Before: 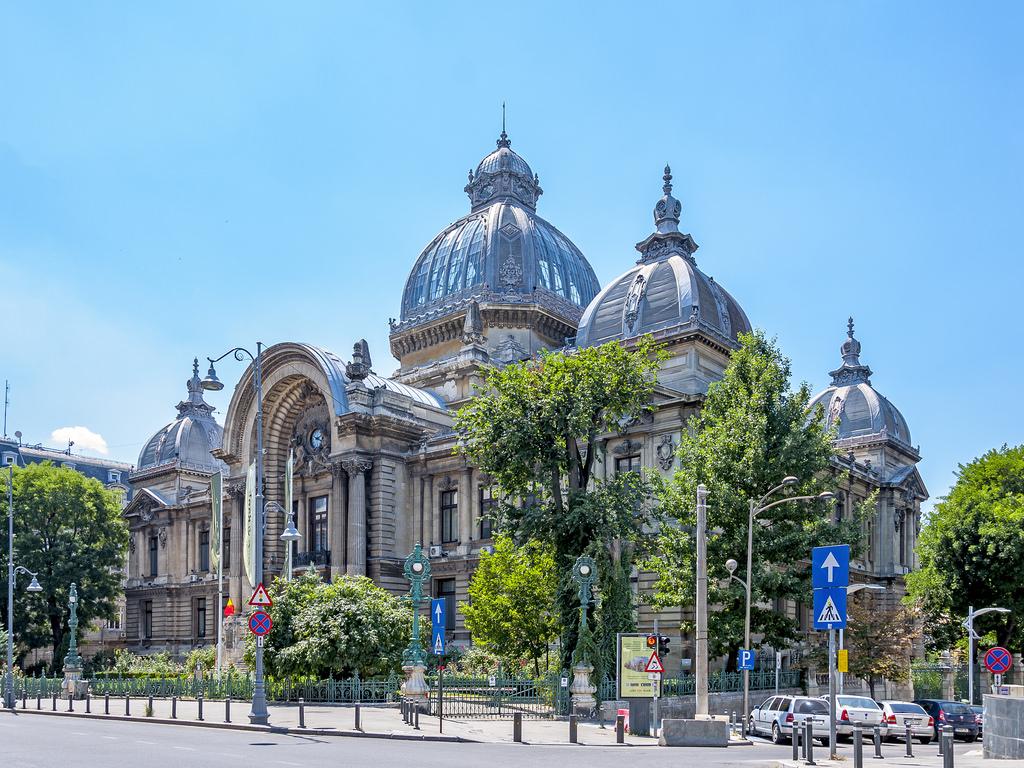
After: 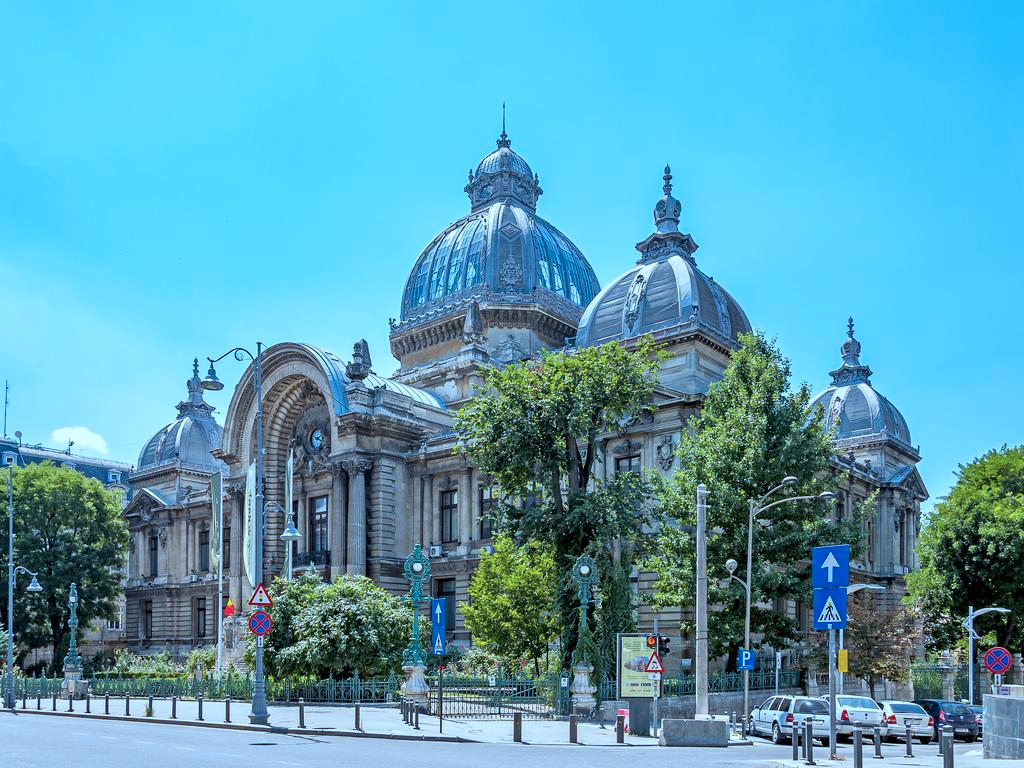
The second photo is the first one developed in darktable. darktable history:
color correction: highlights a* -9.56, highlights b* -21.18
